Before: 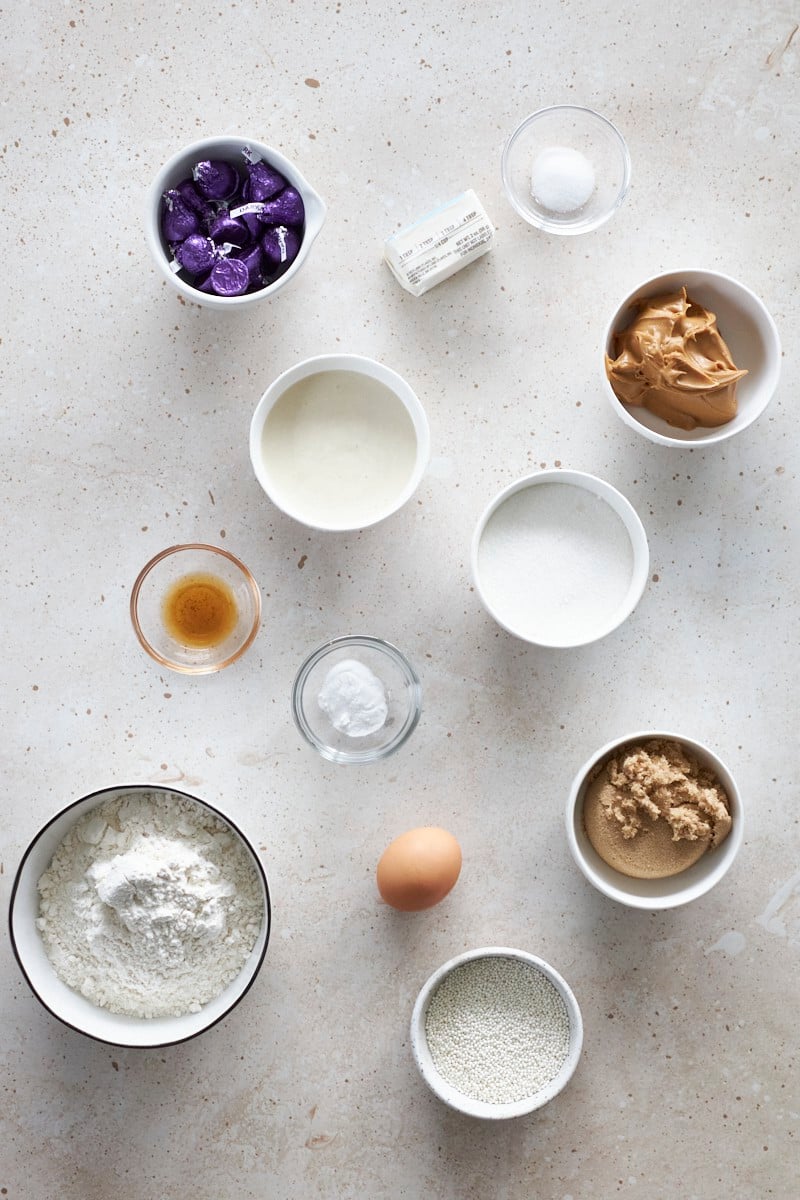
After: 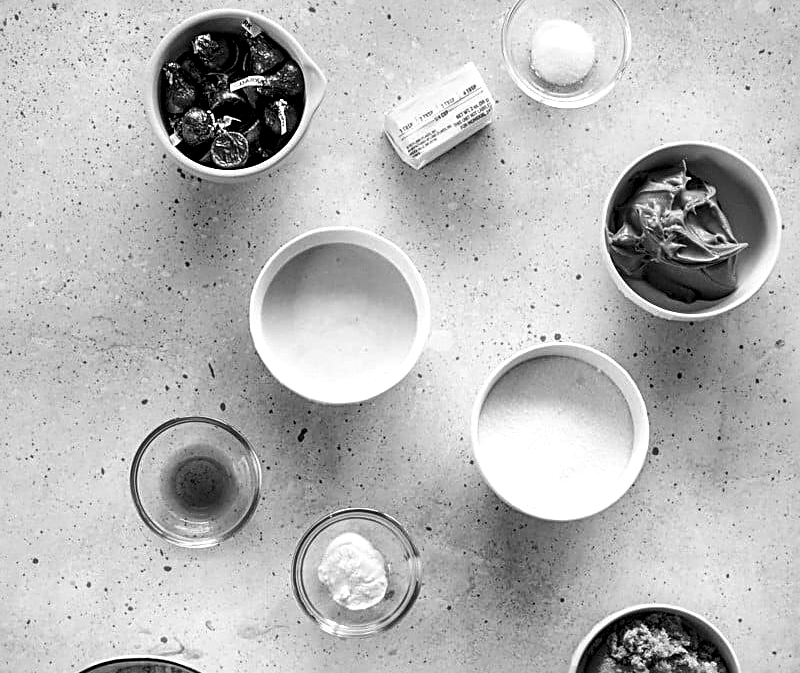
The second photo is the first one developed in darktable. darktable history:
contrast brightness saturation: contrast 0.1, saturation -0.36
haze removal: on, module defaults
sharpen: radius 2.531, amount 0.628
local contrast: highlights 65%, shadows 54%, detail 169%, midtone range 0.514
crop and rotate: top 10.605%, bottom 33.274%
color zones: curves: ch0 [(0, 0.5) (0.125, 0.4) (0.25, 0.5) (0.375, 0.4) (0.5, 0.4) (0.625, 0.35) (0.75, 0.35) (0.875, 0.5)]; ch1 [(0, 0.35) (0.125, 0.45) (0.25, 0.35) (0.375, 0.35) (0.5, 0.35) (0.625, 0.35) (0.75, 0.45) (0.875, 0.35)]; ch2 [(0, 0.6) (0.125, 0.5) (0.25, 0.5) (0.375, 0.6) (0.5, 0.6) (0.625, 0.5) (0.75, 0.5) (0.875, 0.5)]
monochrome: on, module defaults
color correction: highlights a* 9.03, highlights b* 8.71, shadows a* 40, shadows b* 40, saturation 0.8
